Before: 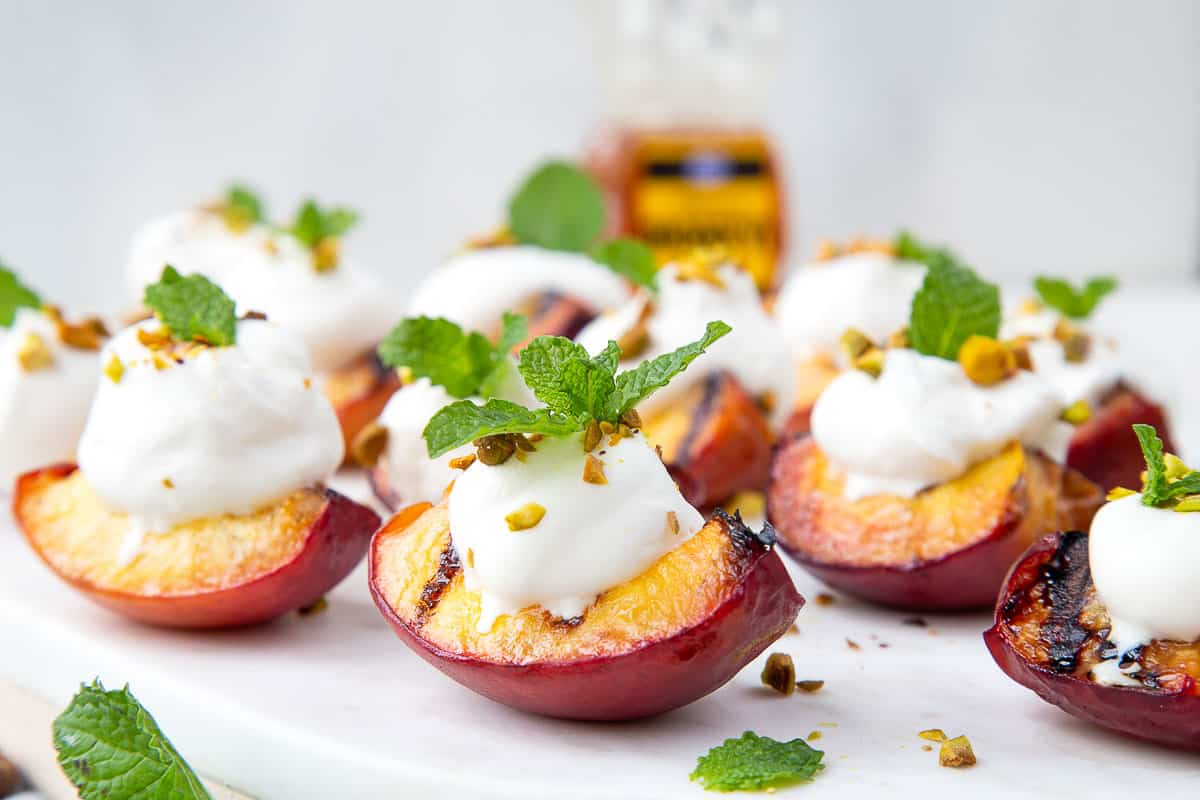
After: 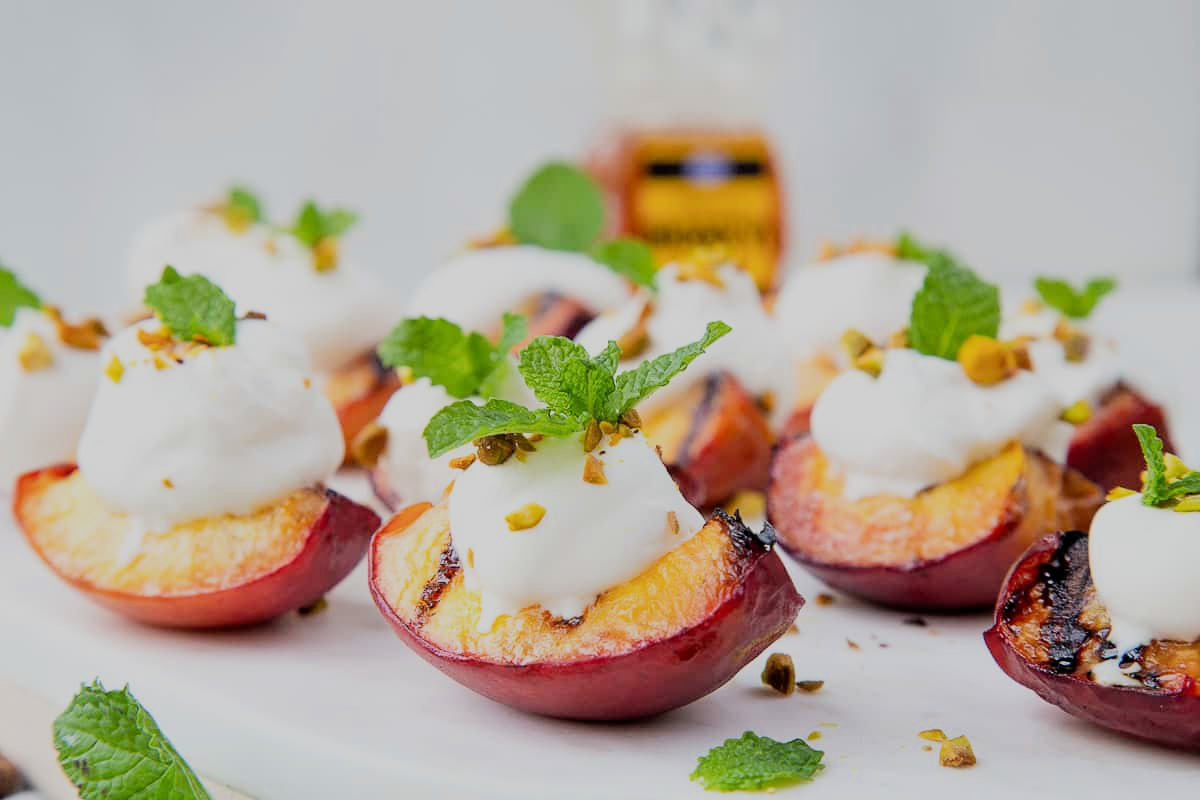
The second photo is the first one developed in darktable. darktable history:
filmic rgb: black relative exposure -7.3 EV, white relative exposure 5.09 EV, hardness 3.21
